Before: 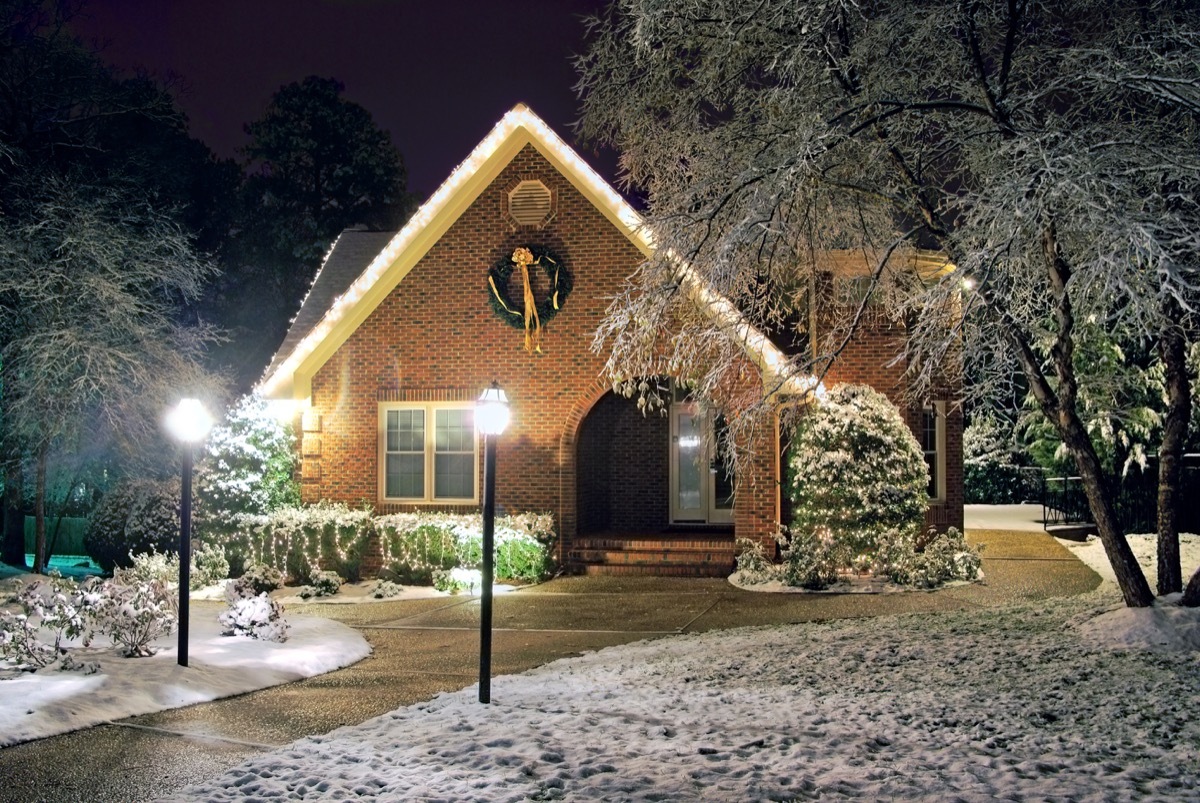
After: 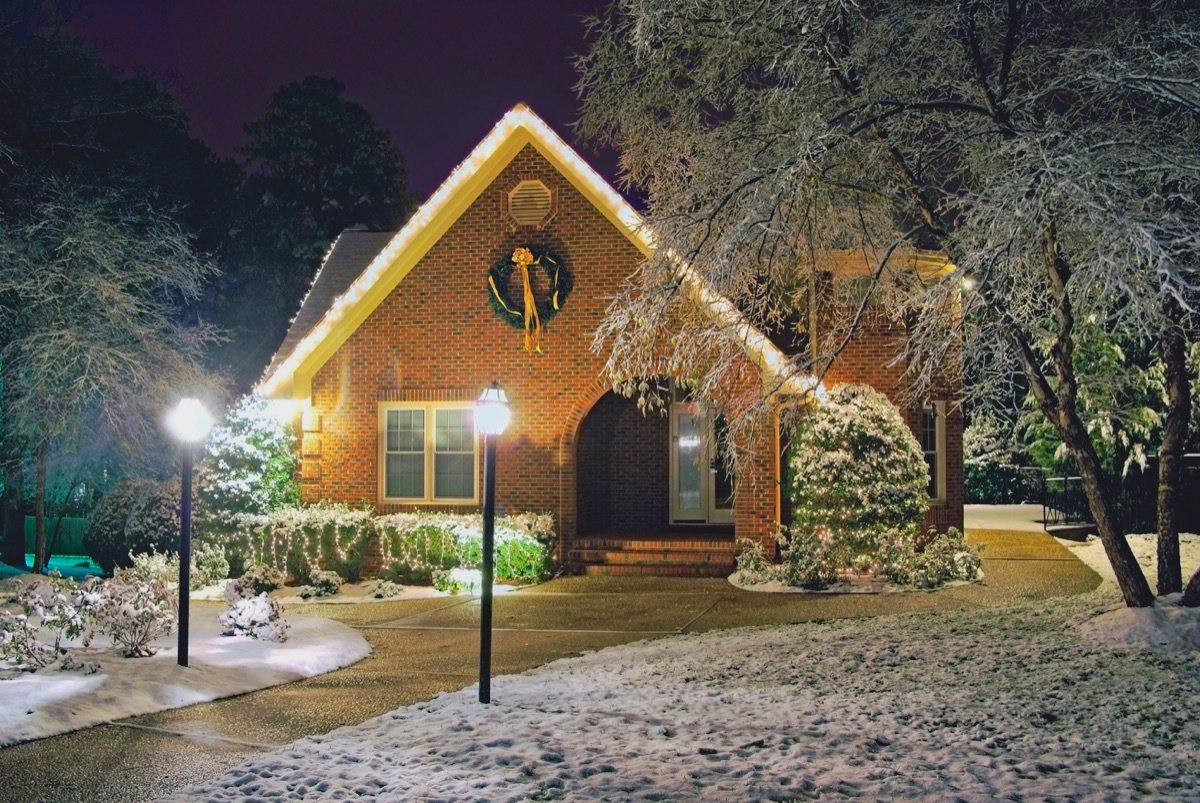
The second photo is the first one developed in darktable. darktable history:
haze removal: compatibility mode true, adaptive false
contrast brightness saturation: contrast -0.172, saturation 0.189
